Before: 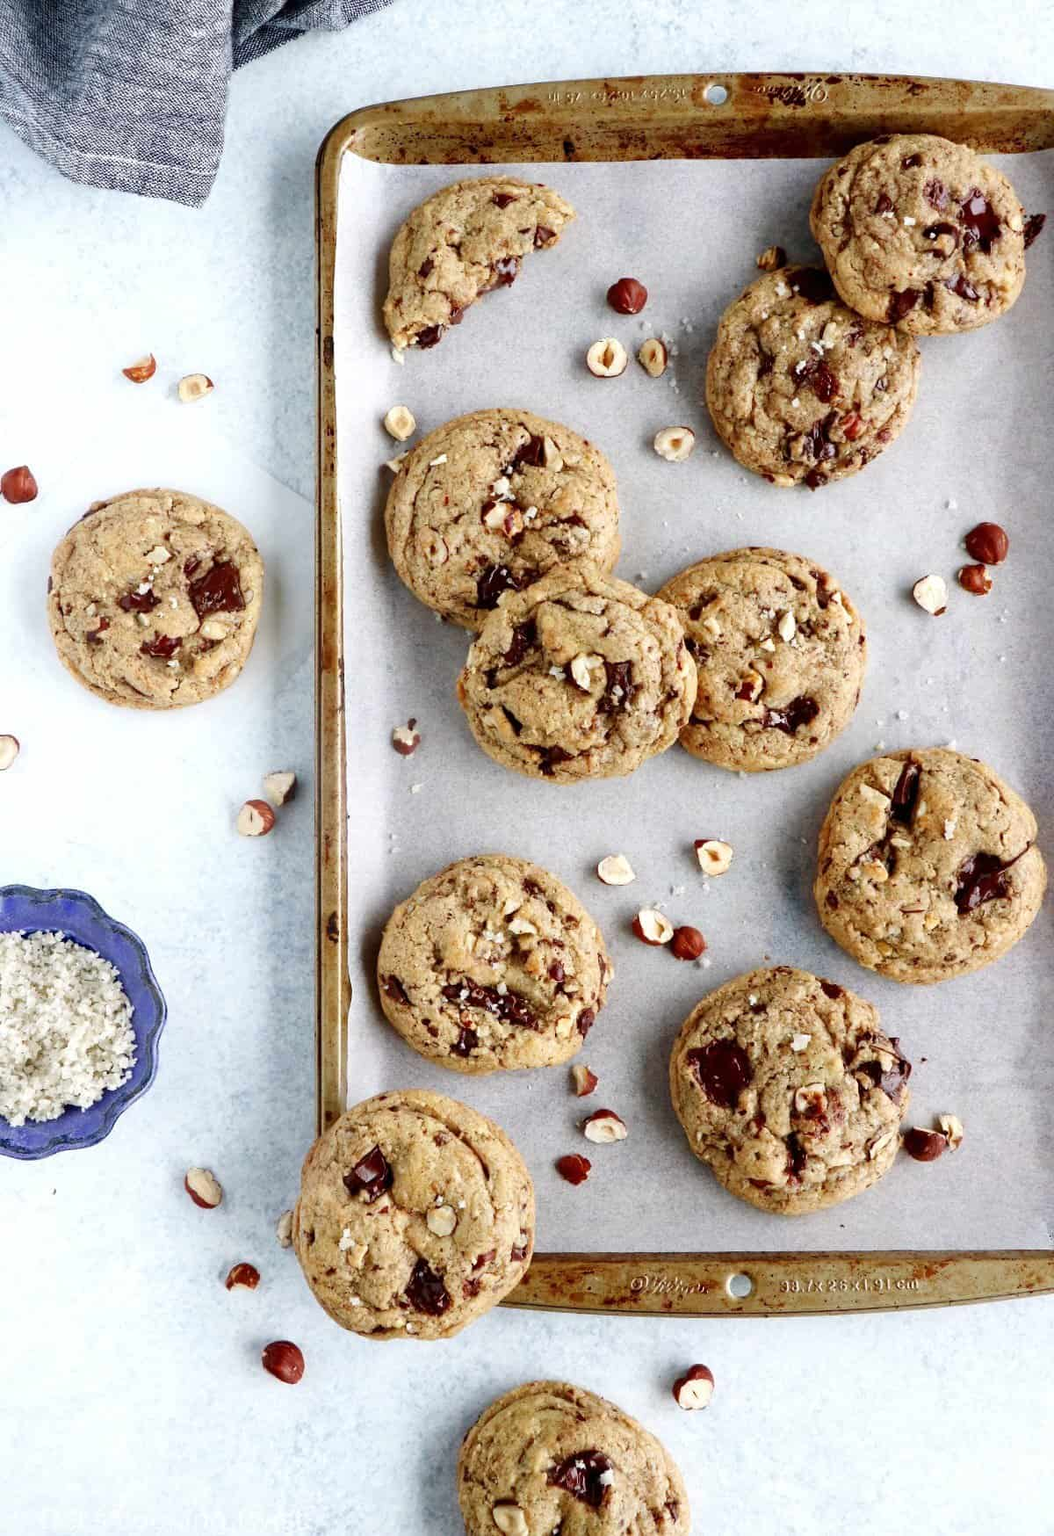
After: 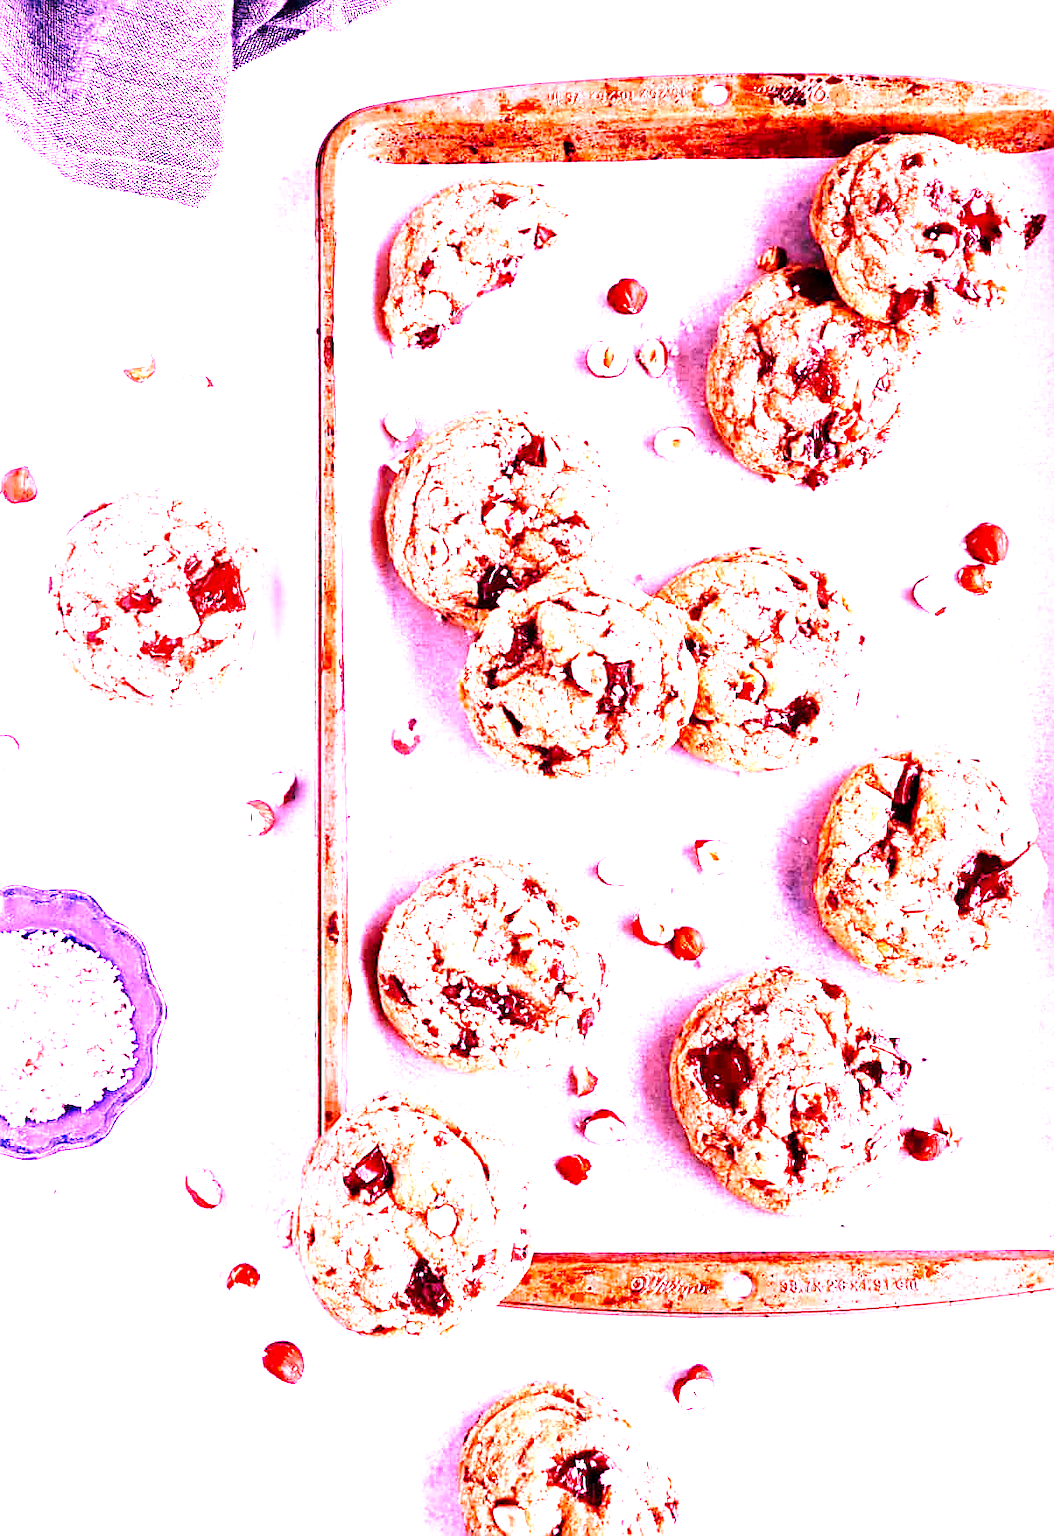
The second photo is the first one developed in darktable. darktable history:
sharpen: on, module defaults
base curve: curves: ch0 [(0, 0) (0.028, 0.03) (0.121, 0.232) (0.46, 0.748) (0.859, 0.968) (1, 1)], preserve colors none
levels: levels [0, 0.43, 0.859]
local contrast: mode bilateral grid, contrast 20, coarseness 50, detail 148%, midtone range 0.2
white balance: red 2.04, blue 1.706
